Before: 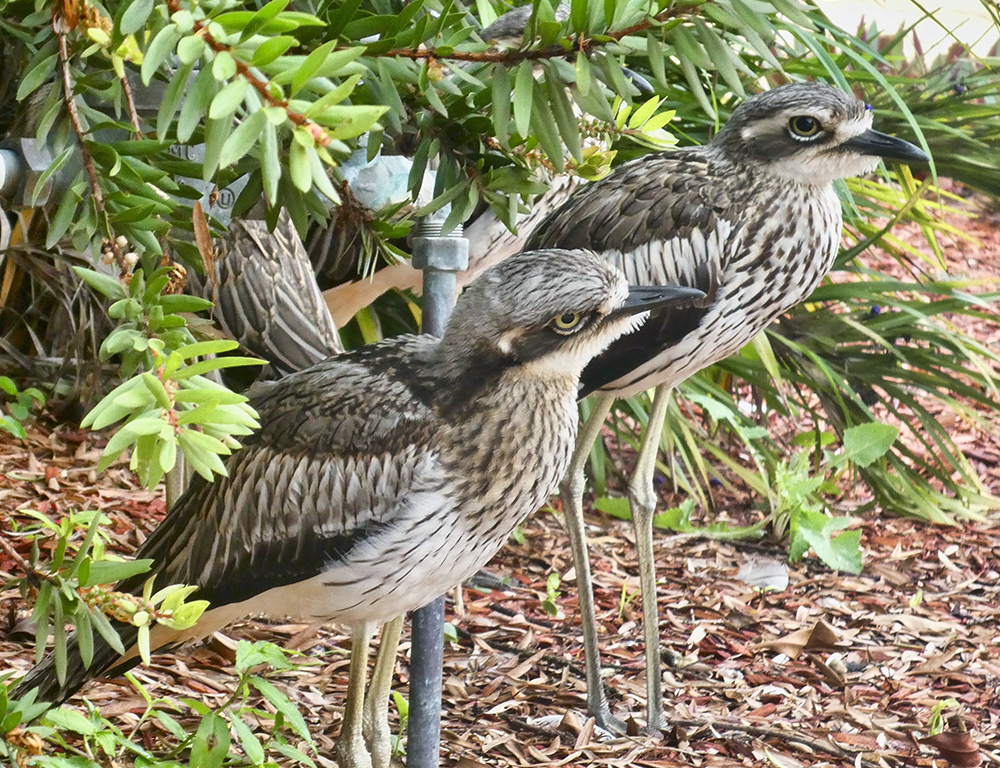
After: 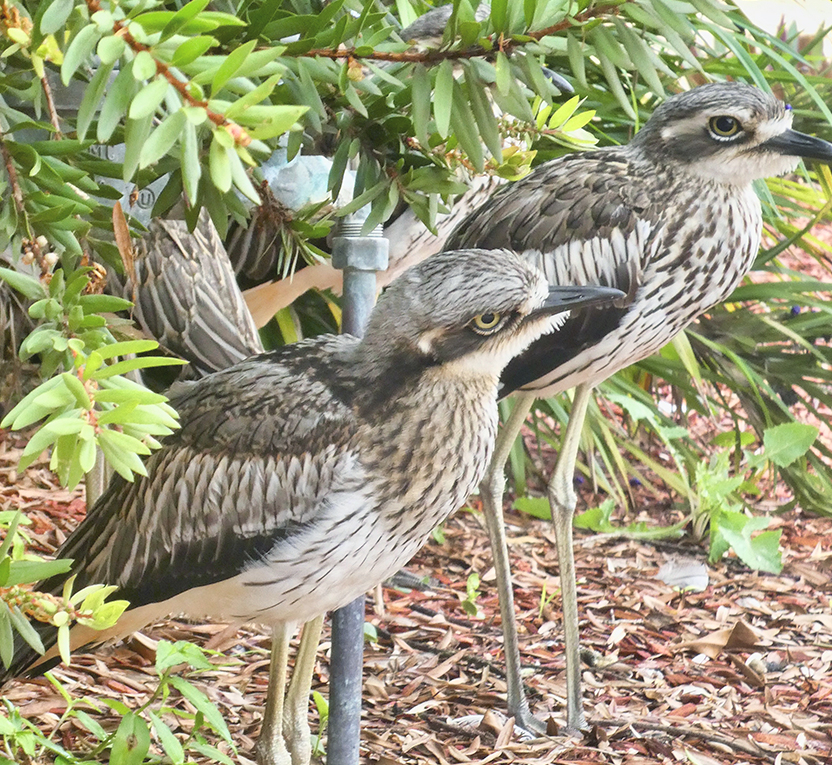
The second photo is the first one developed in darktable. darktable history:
crop: left 8.026%, right 7.374%
contrast brightness saturation: brightness 0.15
